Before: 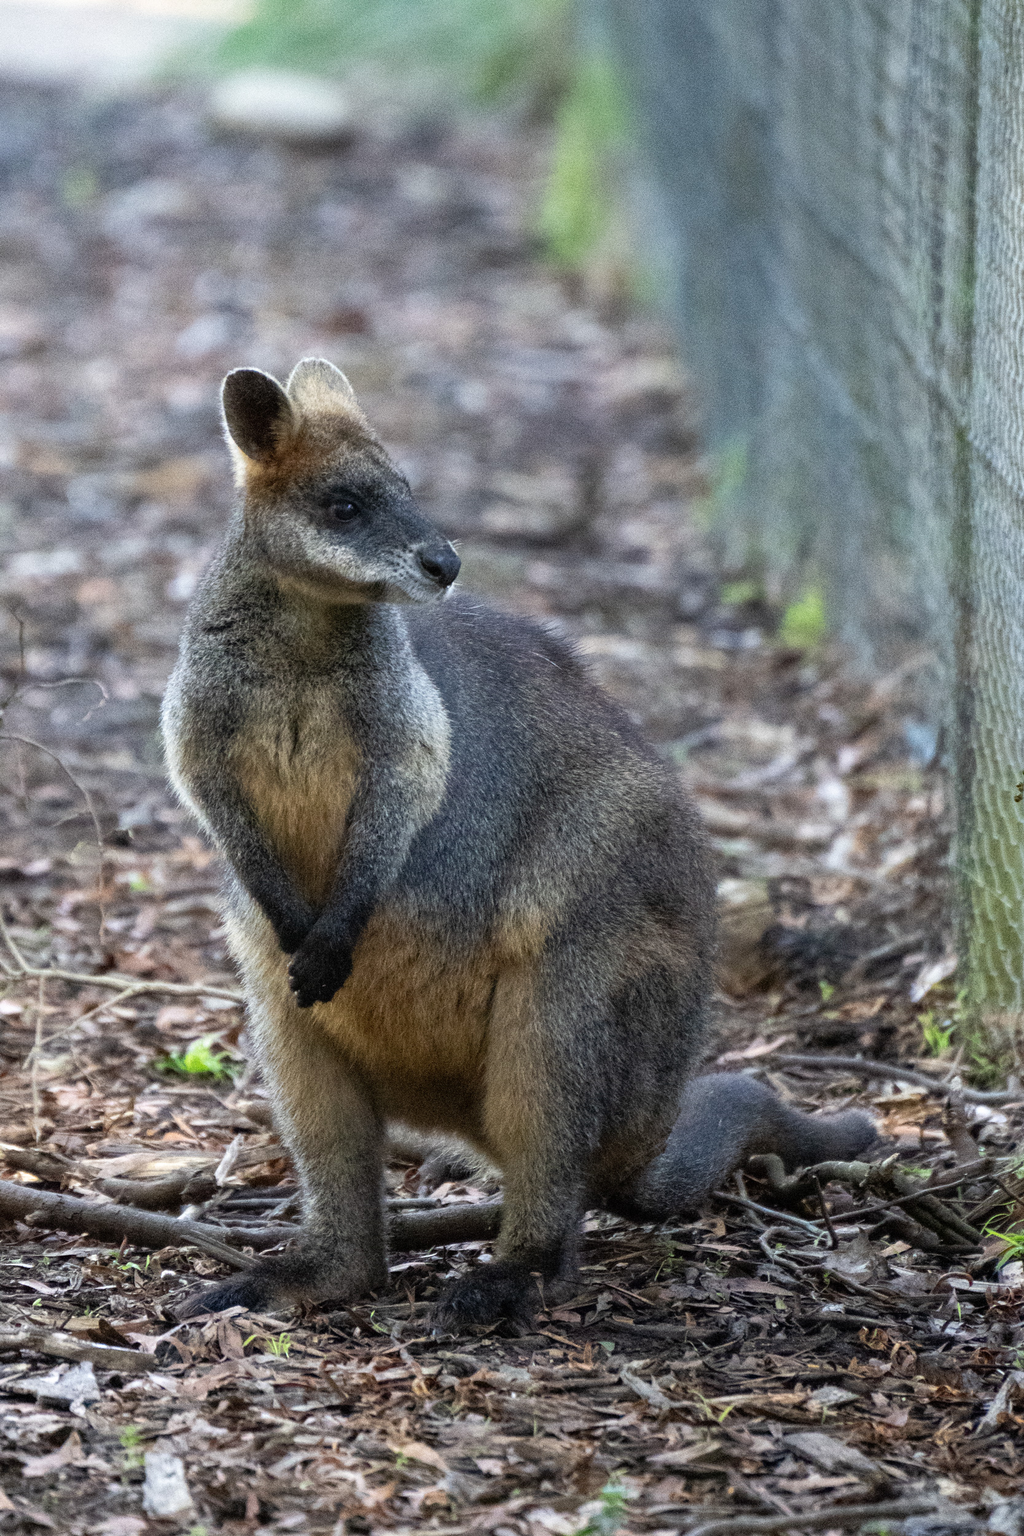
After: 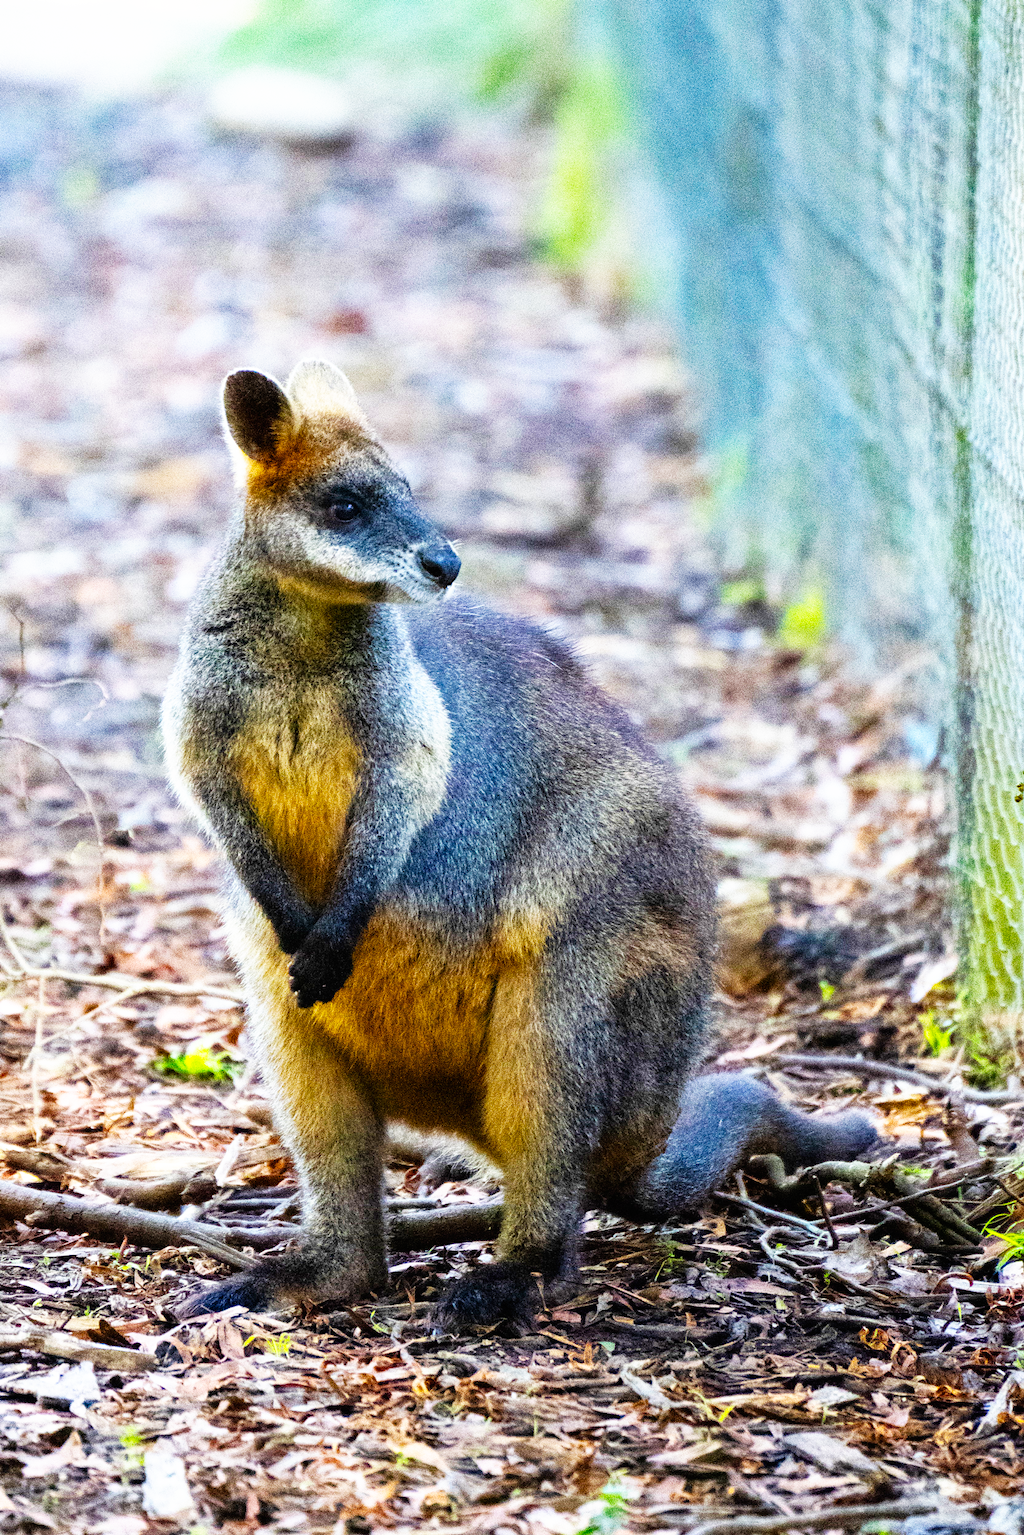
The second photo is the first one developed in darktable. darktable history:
color balance rgb: linear chroma grading › global chroma 23.15%, perceptual saturation grading › global saturation 28.7%, perceptual saturation grading › mid-tones 12.04%, perceptual saturation grading › shadows 10.19%, global vibrance 22.22%
base curve: curves: ch0 [(0, 0) (0.007, 0.004) (0.027, 0.03) (0.046, 0.07) (0.207, 0.54) (0.442, 0.872) (0.673, 0.972) (1, 1)], preserve colors none
